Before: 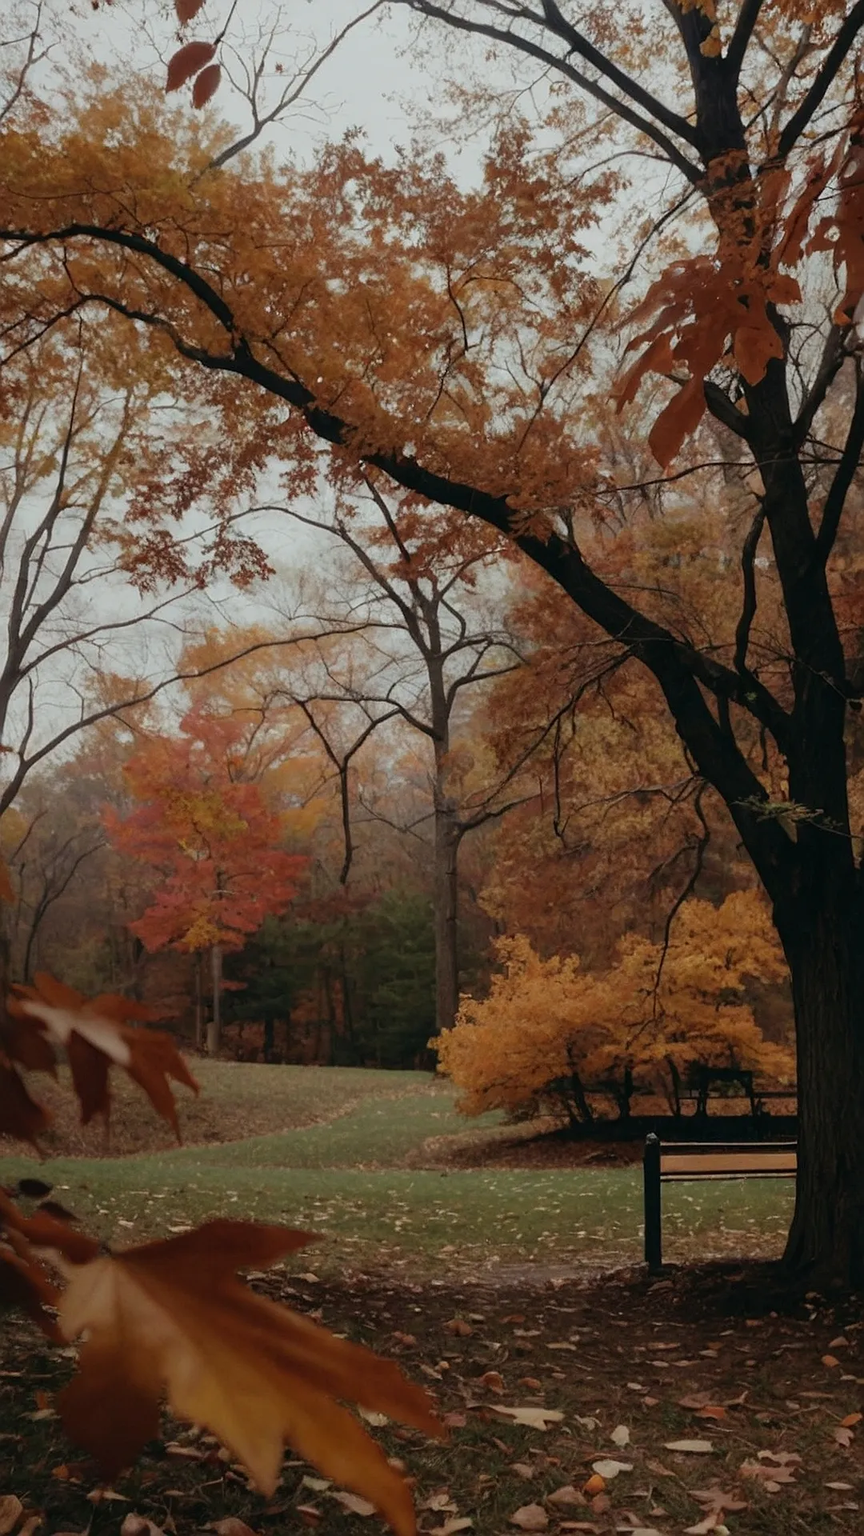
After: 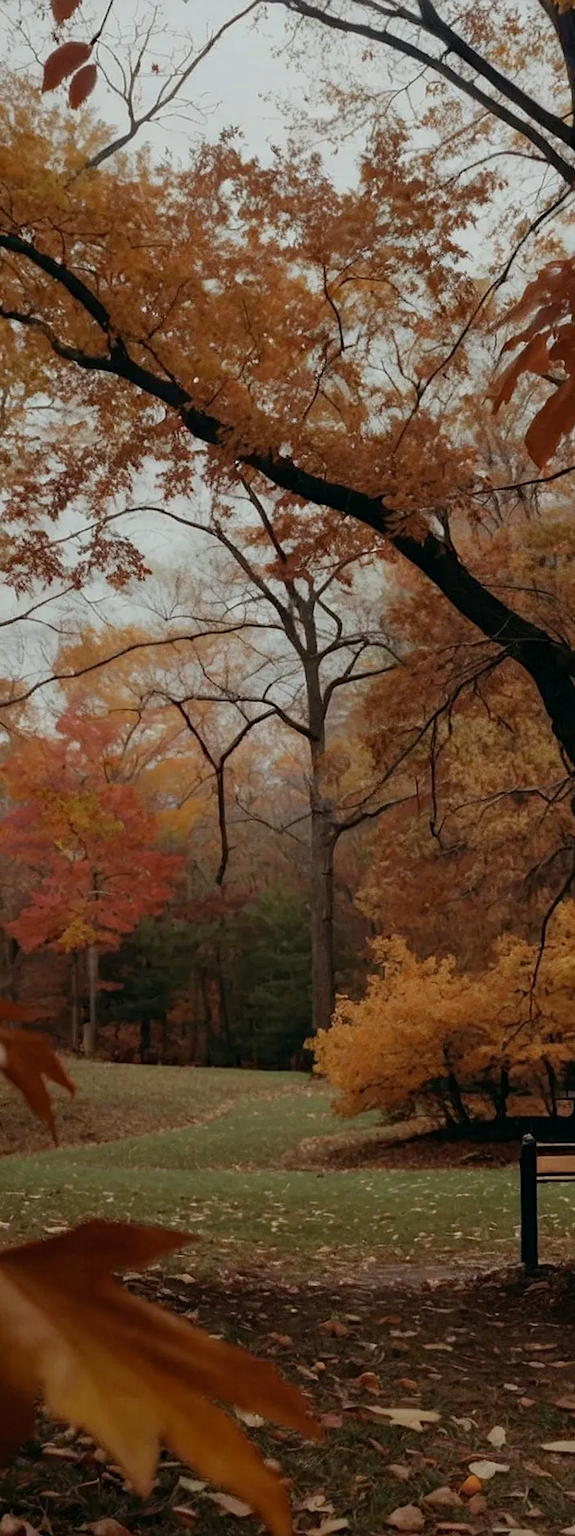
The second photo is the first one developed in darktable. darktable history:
exposure: black level correction 0.001, compensate highlight preservation false
haze removal: compatibility mode true, adaptive false
crop and rotate: left 14.436%, right 18.898%
